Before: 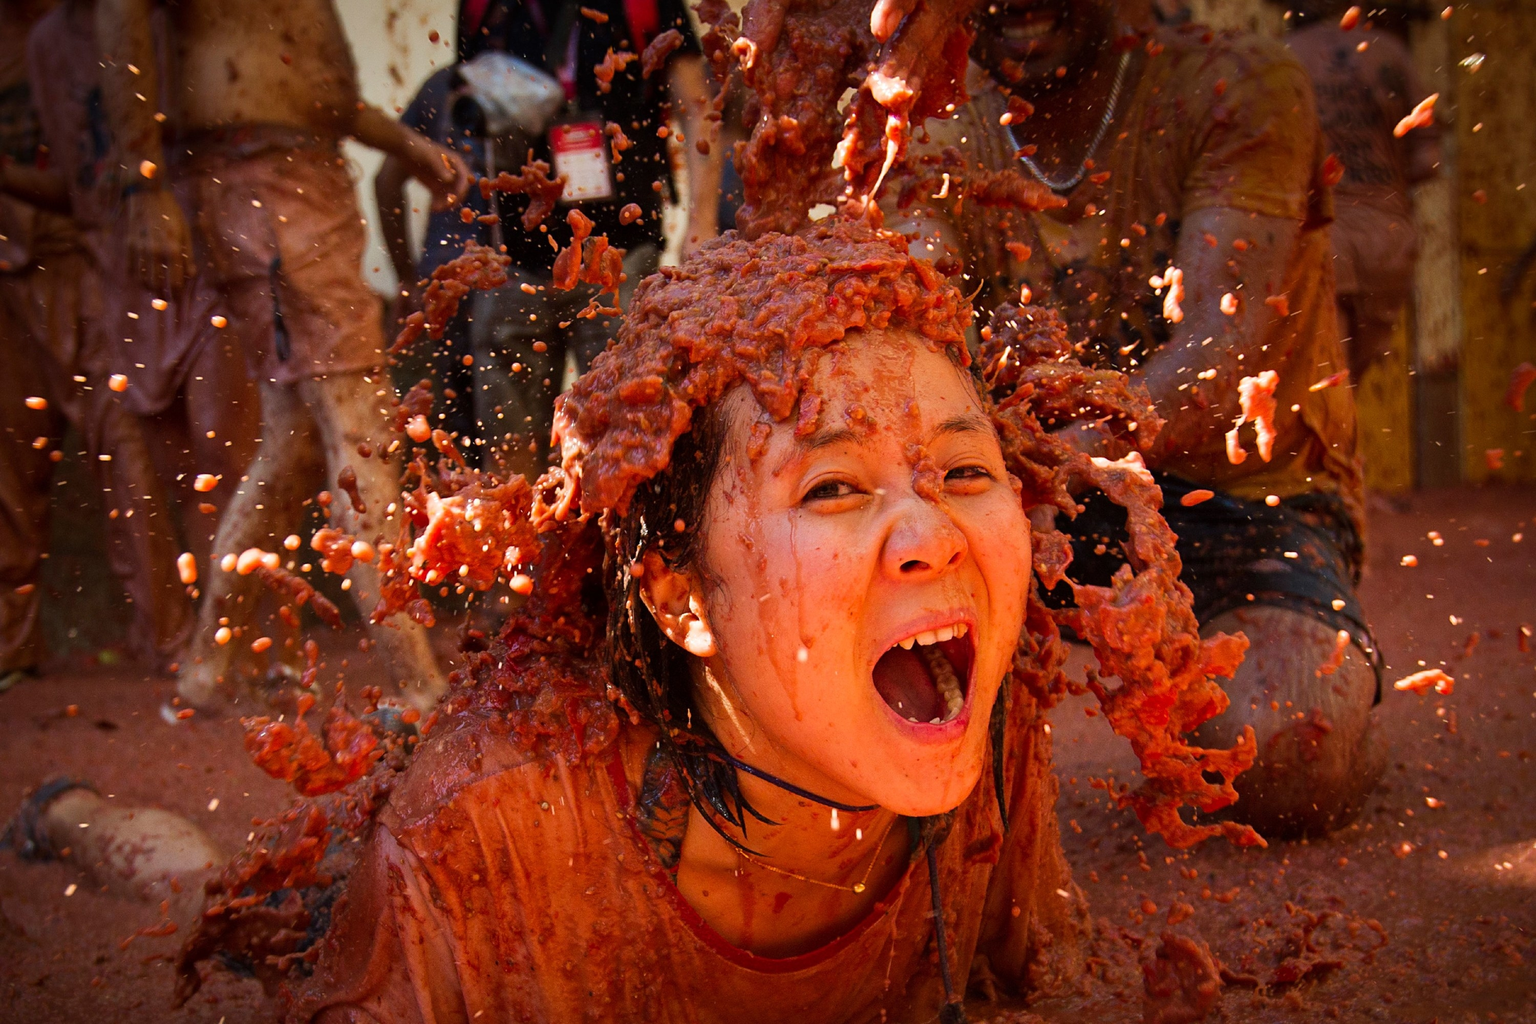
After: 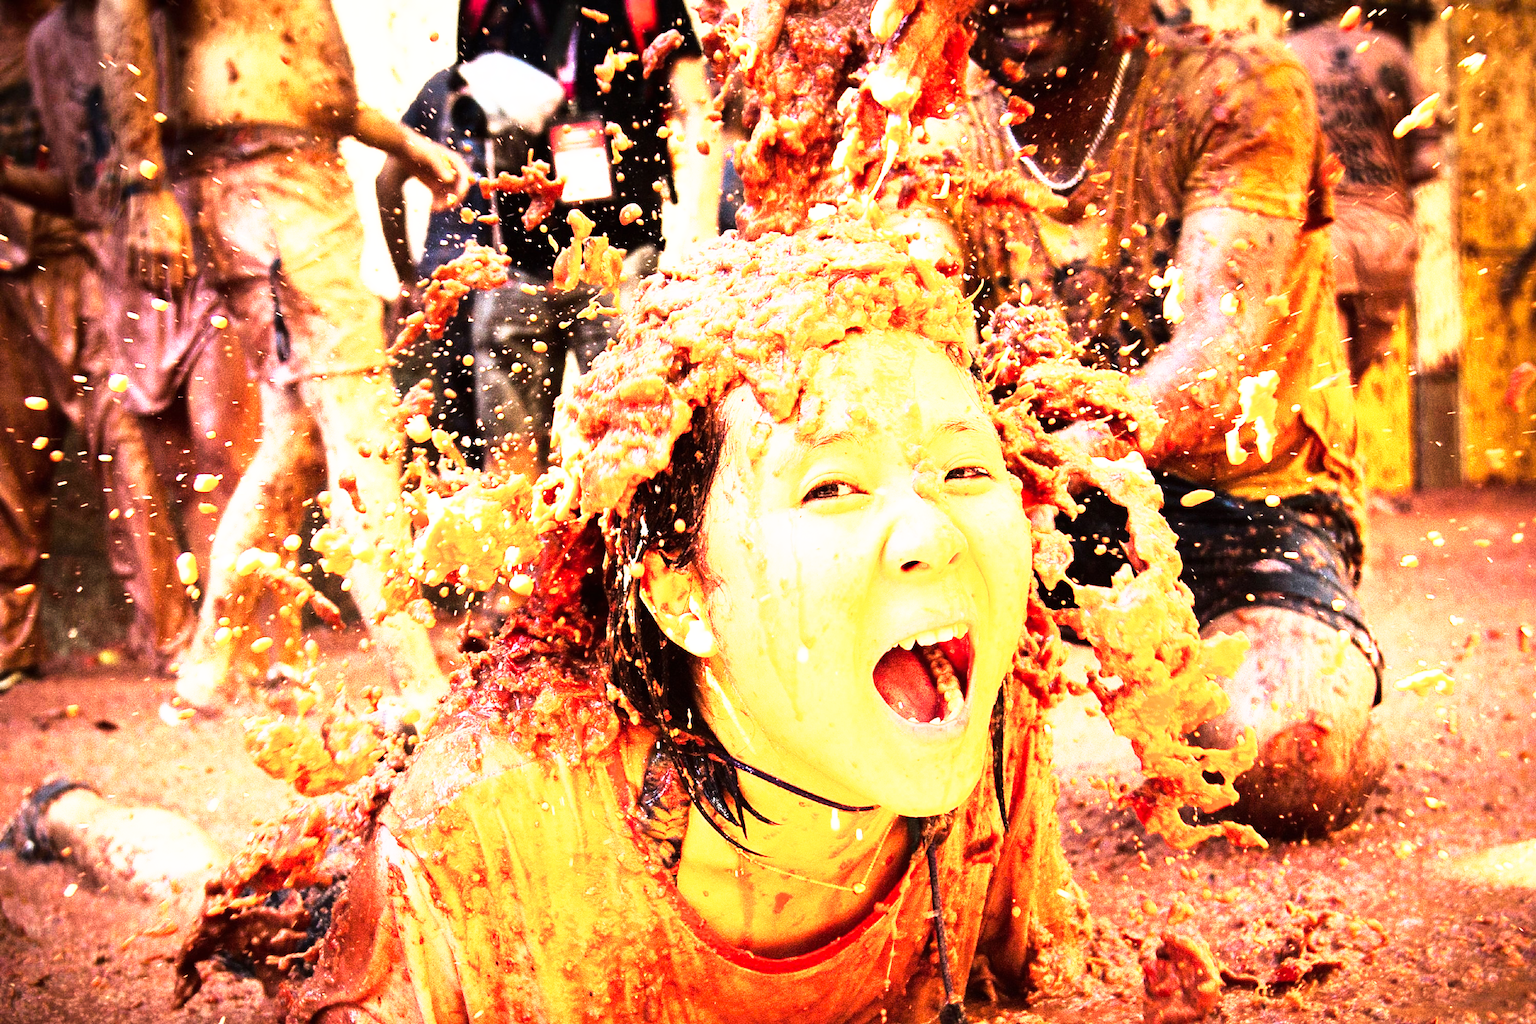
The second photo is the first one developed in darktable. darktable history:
tone equalizer: on, module defaults
exposure: black level correction 0, exposure 1.35 EV, compensate exposure bias true, compensate highlight preservation false
base curve: curves: ch0 [(0, 0) (0.495, 0.917) (1, 1)], preserve colors none
rgb curve: curves: ch0 [(0, 0) (0.21, 0.15) (0.24, 0.21) (0.5, 0.75) (0.75, 0.96) (0.89, 0.99) (1, 1)]; ch1 [(0, 0.02) (0.21, 0.13) (0.25, 0.2) (0.5, 0.67) (0.75, 0.9) (0.89, 0.97) (1, 1)]; ch2 [(0, 0.02) (0.21, 0.13) (0.25, 0.2) (0.5, 0.67) (0.75, 0.9) (0.89, 0.97) (1, 1)], compensate middle gray true
